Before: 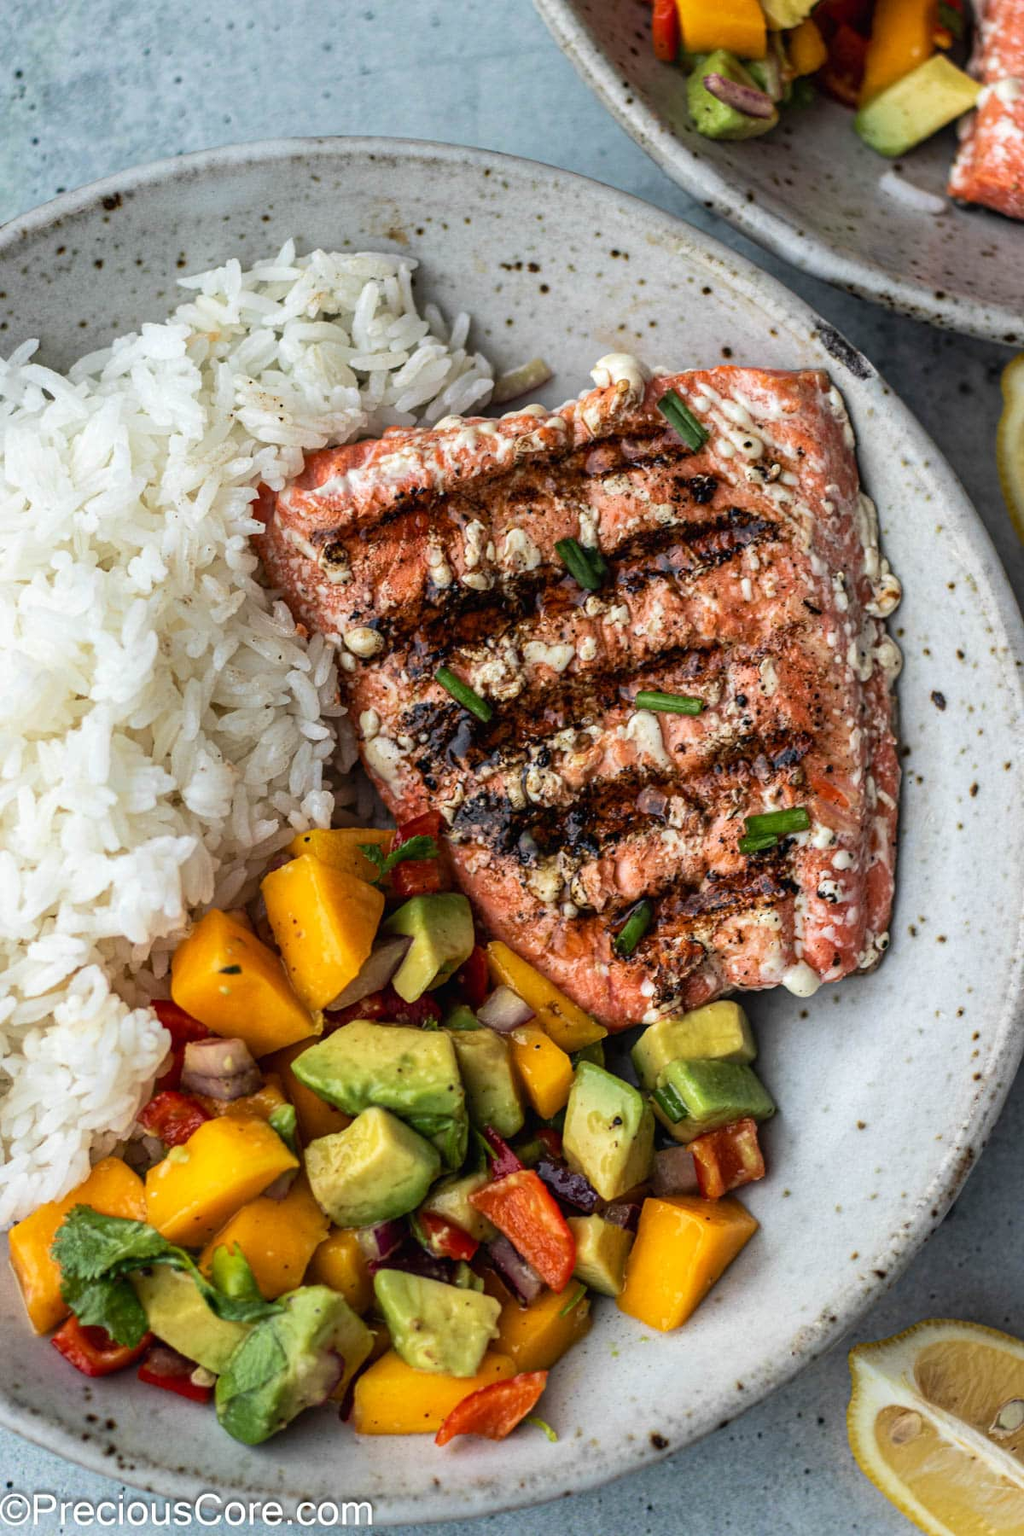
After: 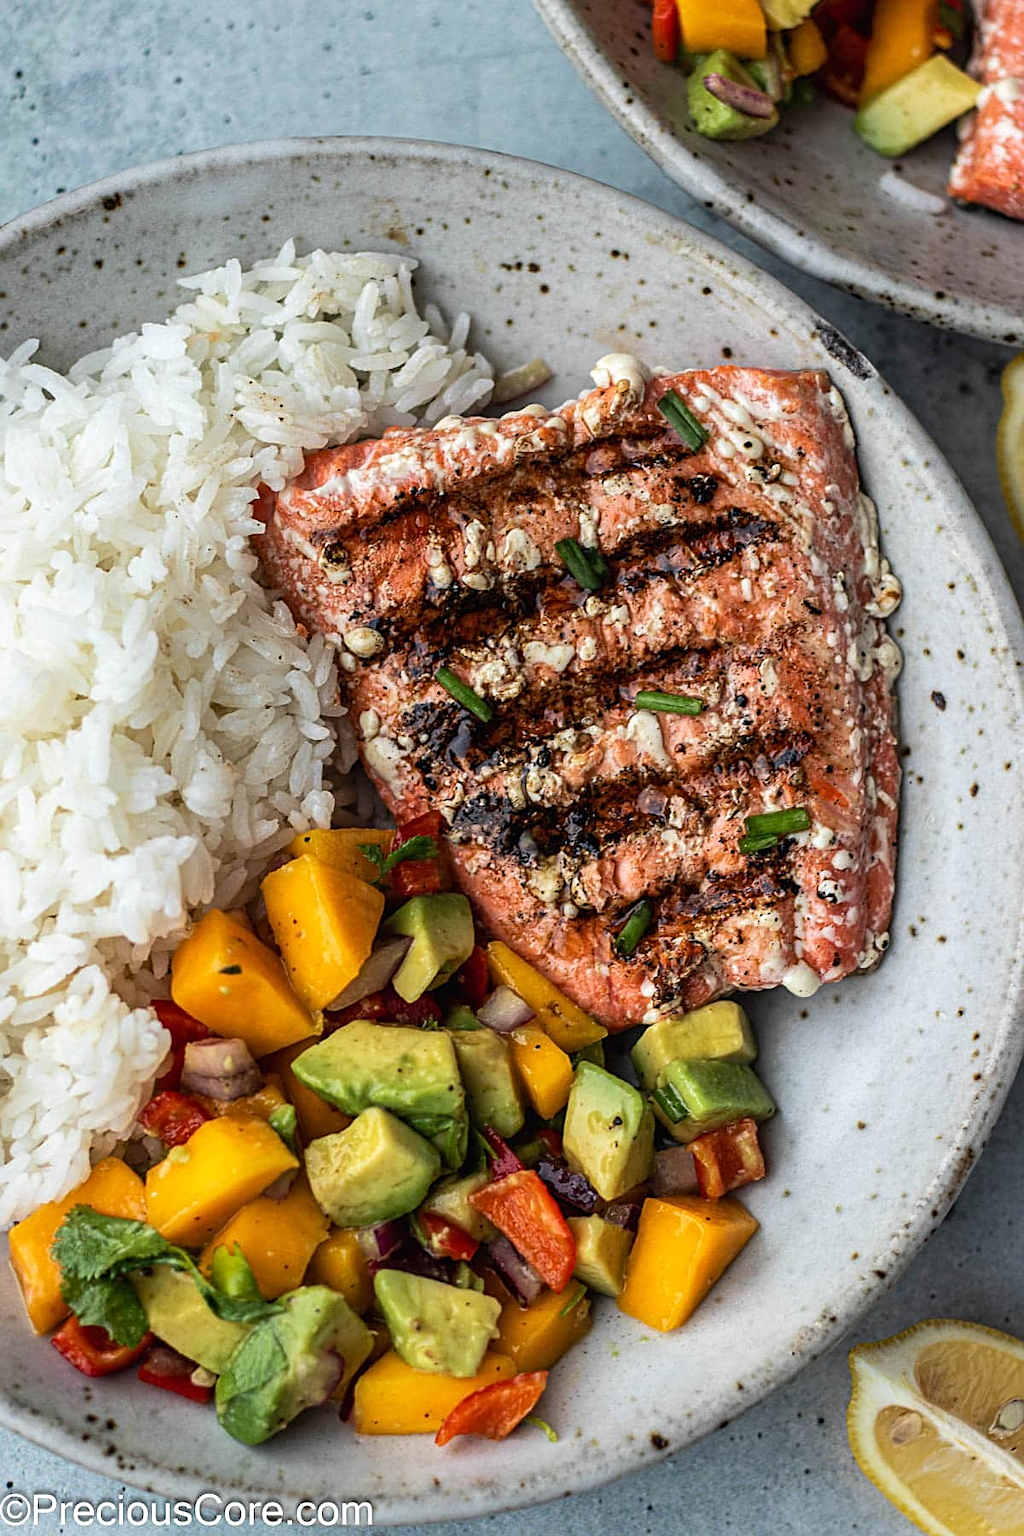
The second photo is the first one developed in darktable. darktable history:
sharpen: amount 0.565
